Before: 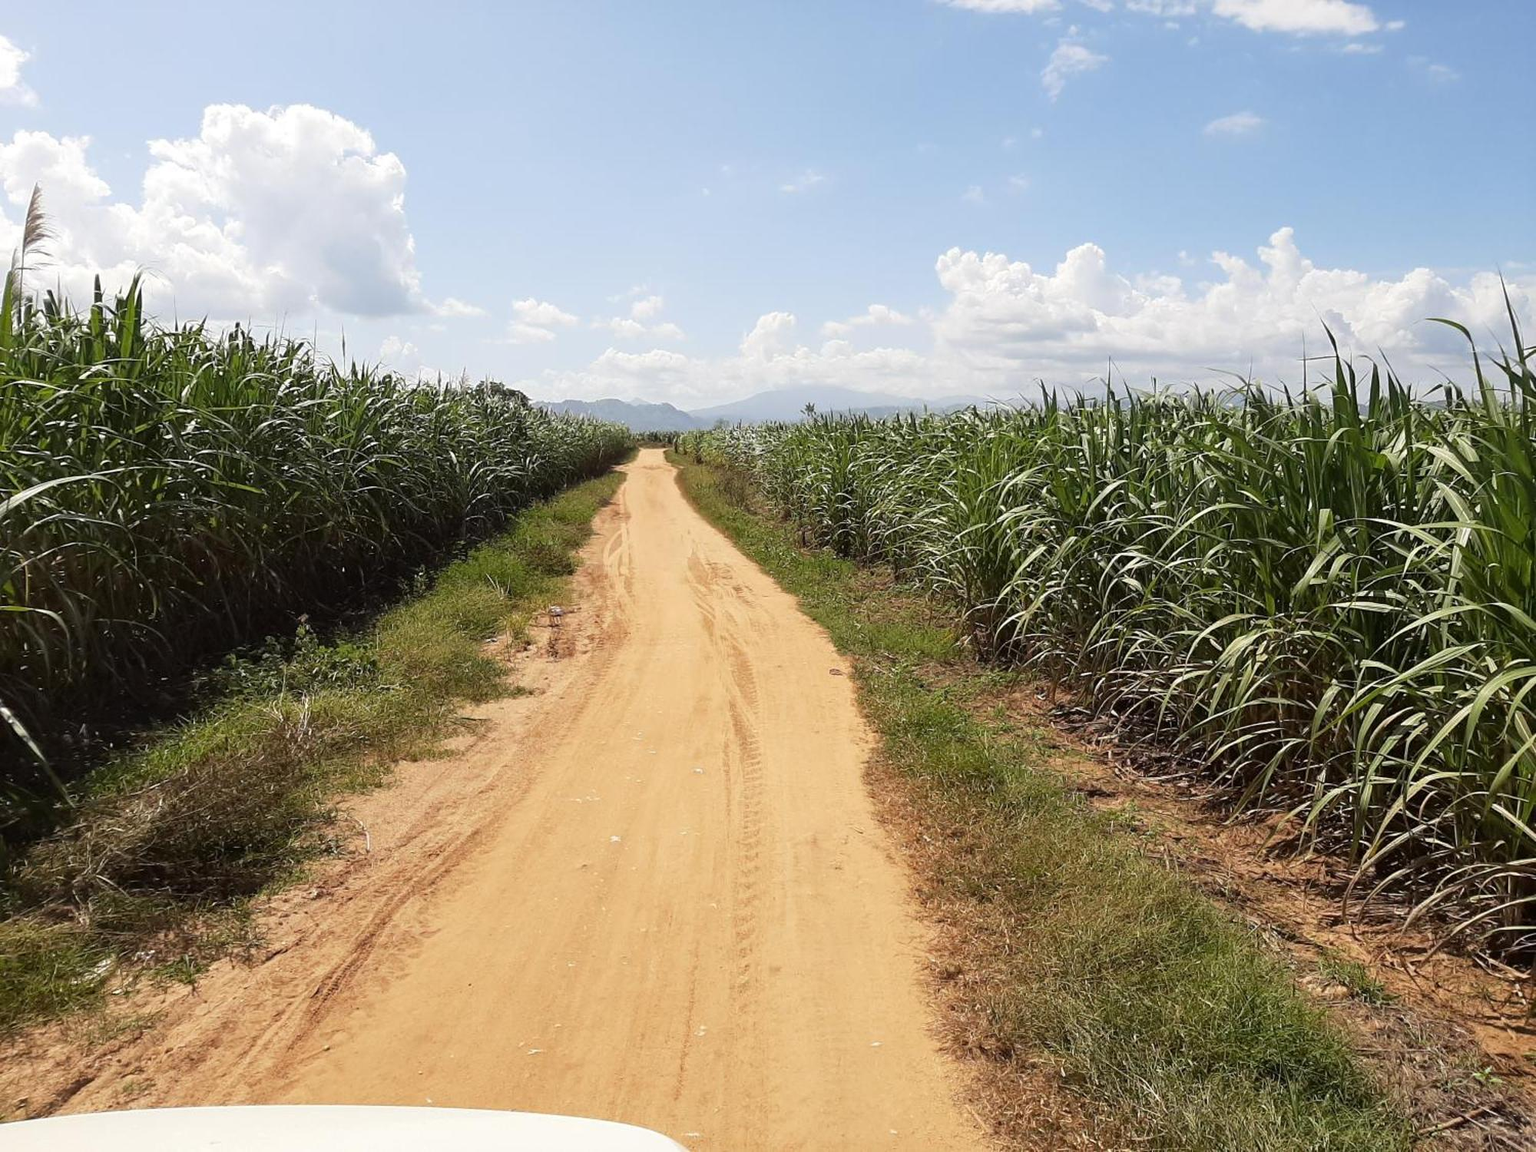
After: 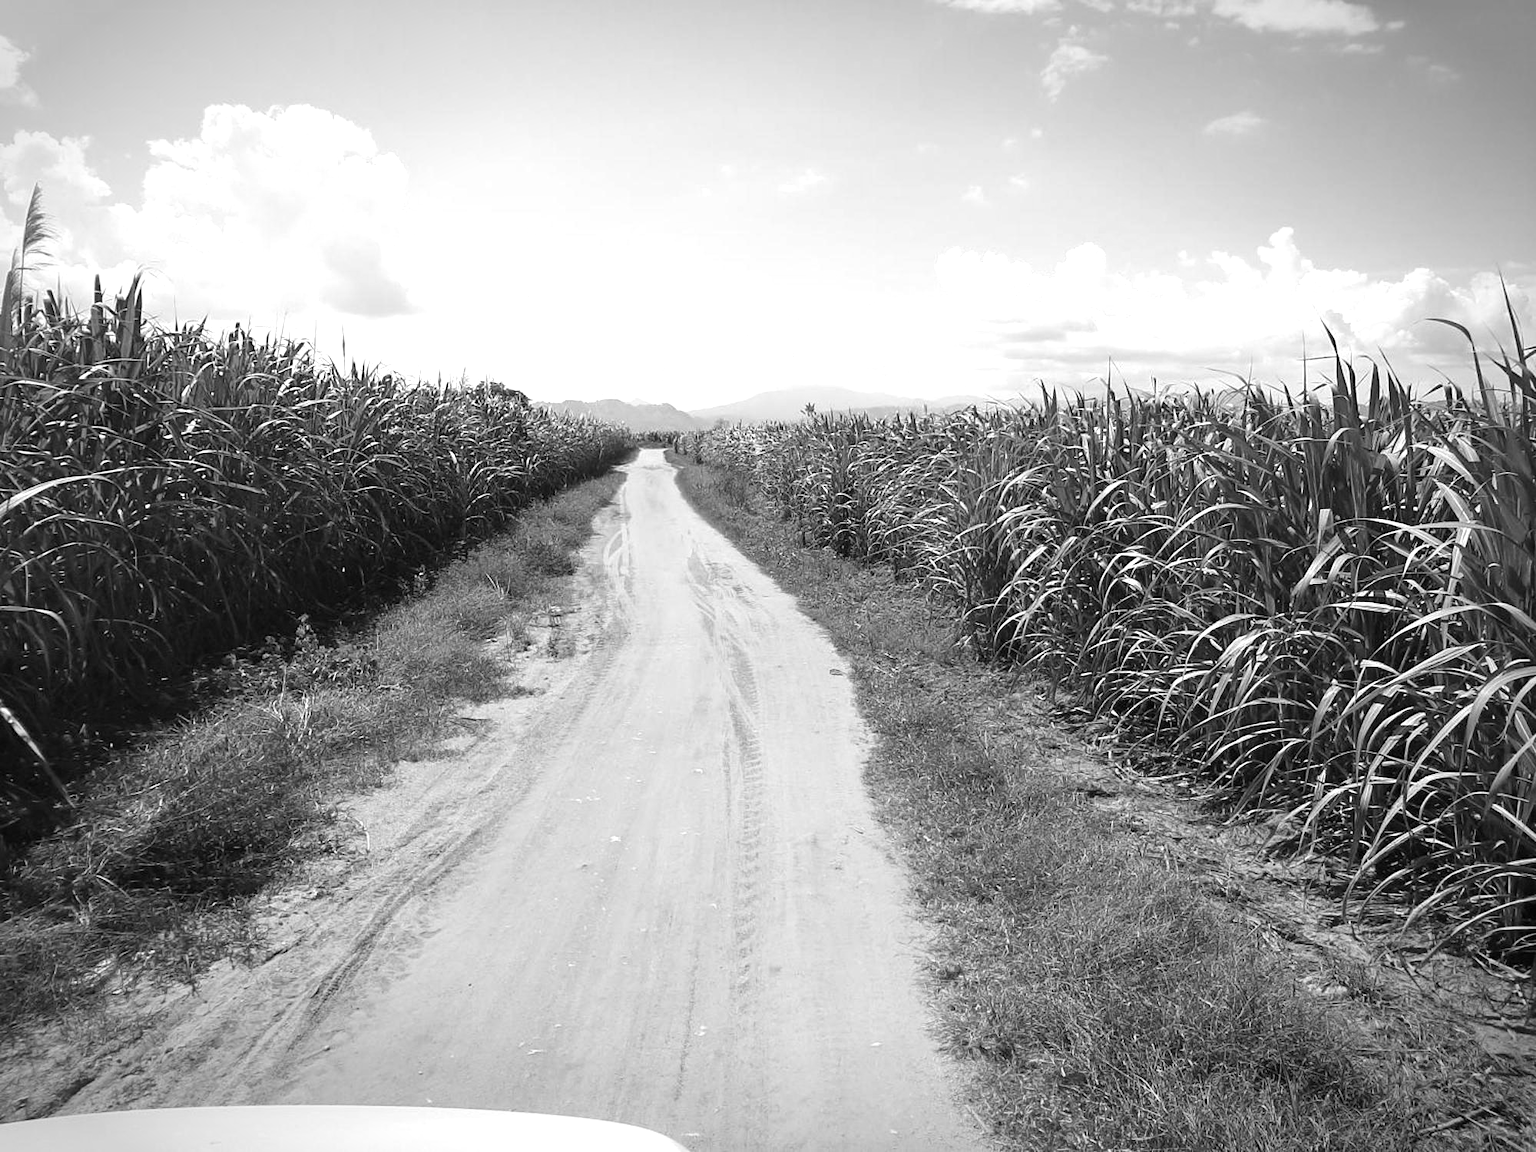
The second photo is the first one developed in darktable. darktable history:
exposure: black level correction 0, exposure 0.6 EV, compensate highlight preservation false
vignetting: automatic ratio true
monochrome: on, module defaults
contrast brightness saturation: saturation 0.18
color correction: highlights a* 10.12, highlights b* 39.04, shadows a* 14.62, shadows b* 3.37
color balance rgb: perceptual saturation grading › global saturation 34.05%, global vibrance 5.56%
white balance: emerald 1
